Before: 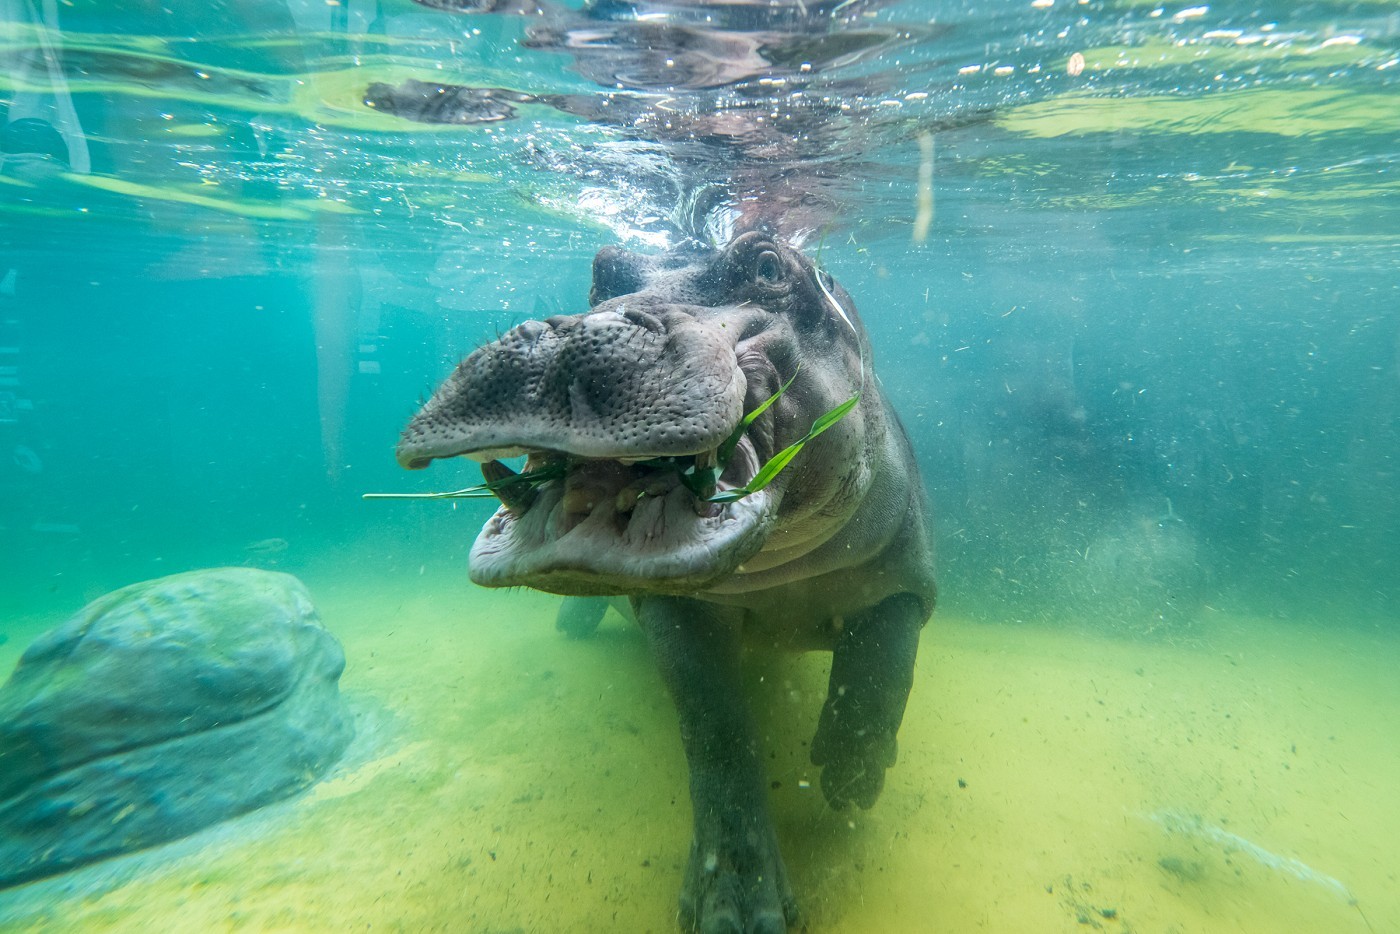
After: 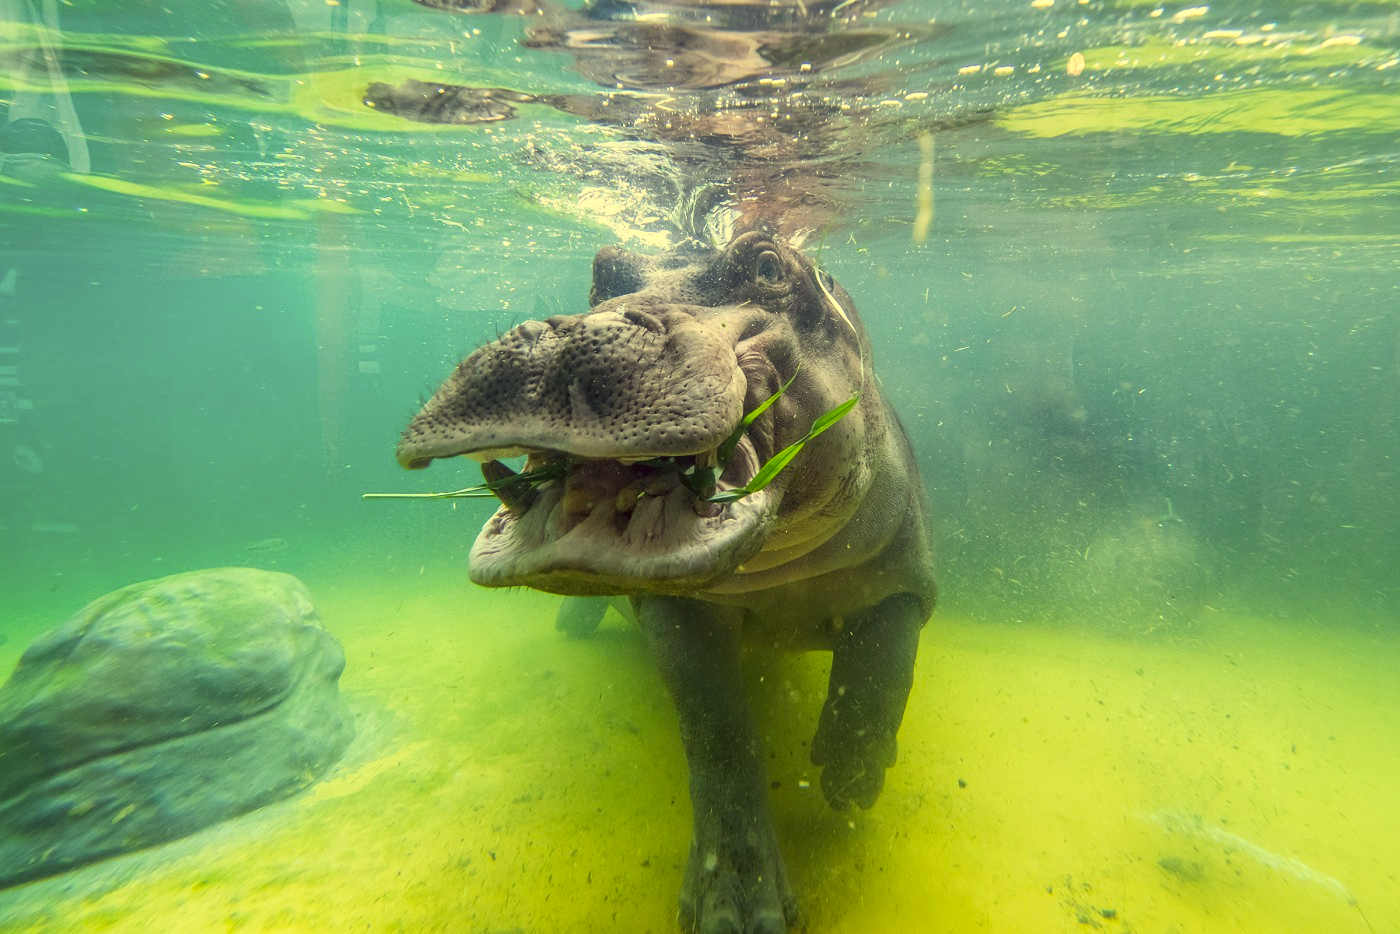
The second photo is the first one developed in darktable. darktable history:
color calibration: illuminant same as pipeline (D50), adaptation XYZ, x 0.347, y 0.358, temperature 5019.02 K
shadows and highlights: shadows 1.16, highlights 38.47
color correction: highlights a* -0.582, highlights b* 39.62, shadows a* 9.31, shadows b* -0.902
